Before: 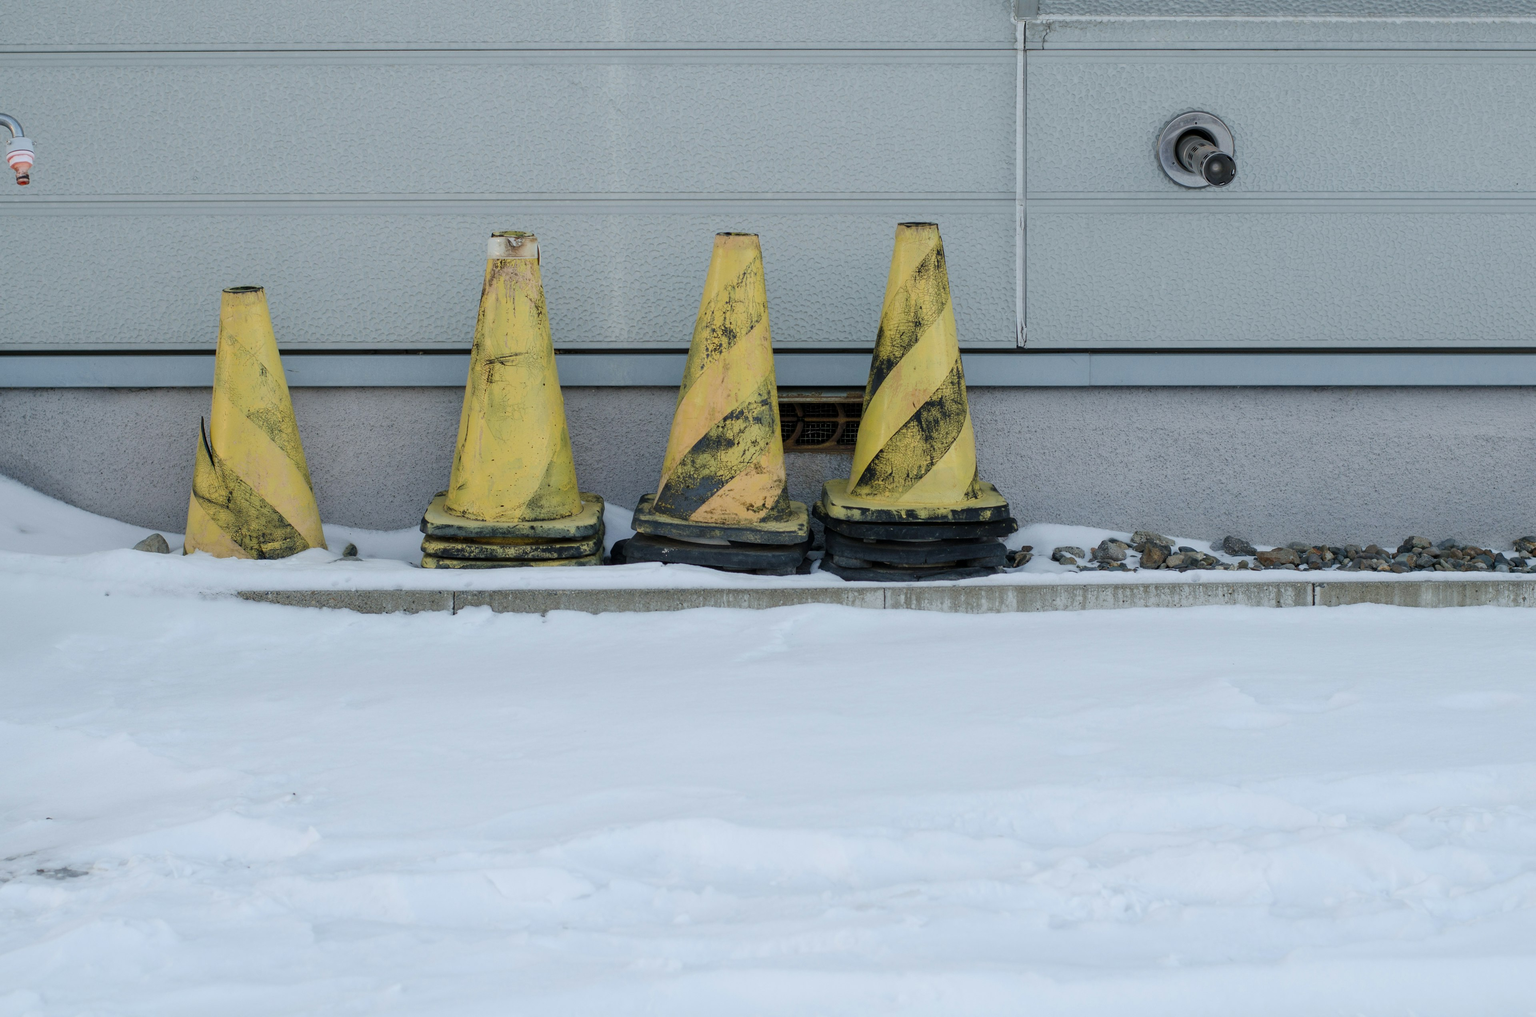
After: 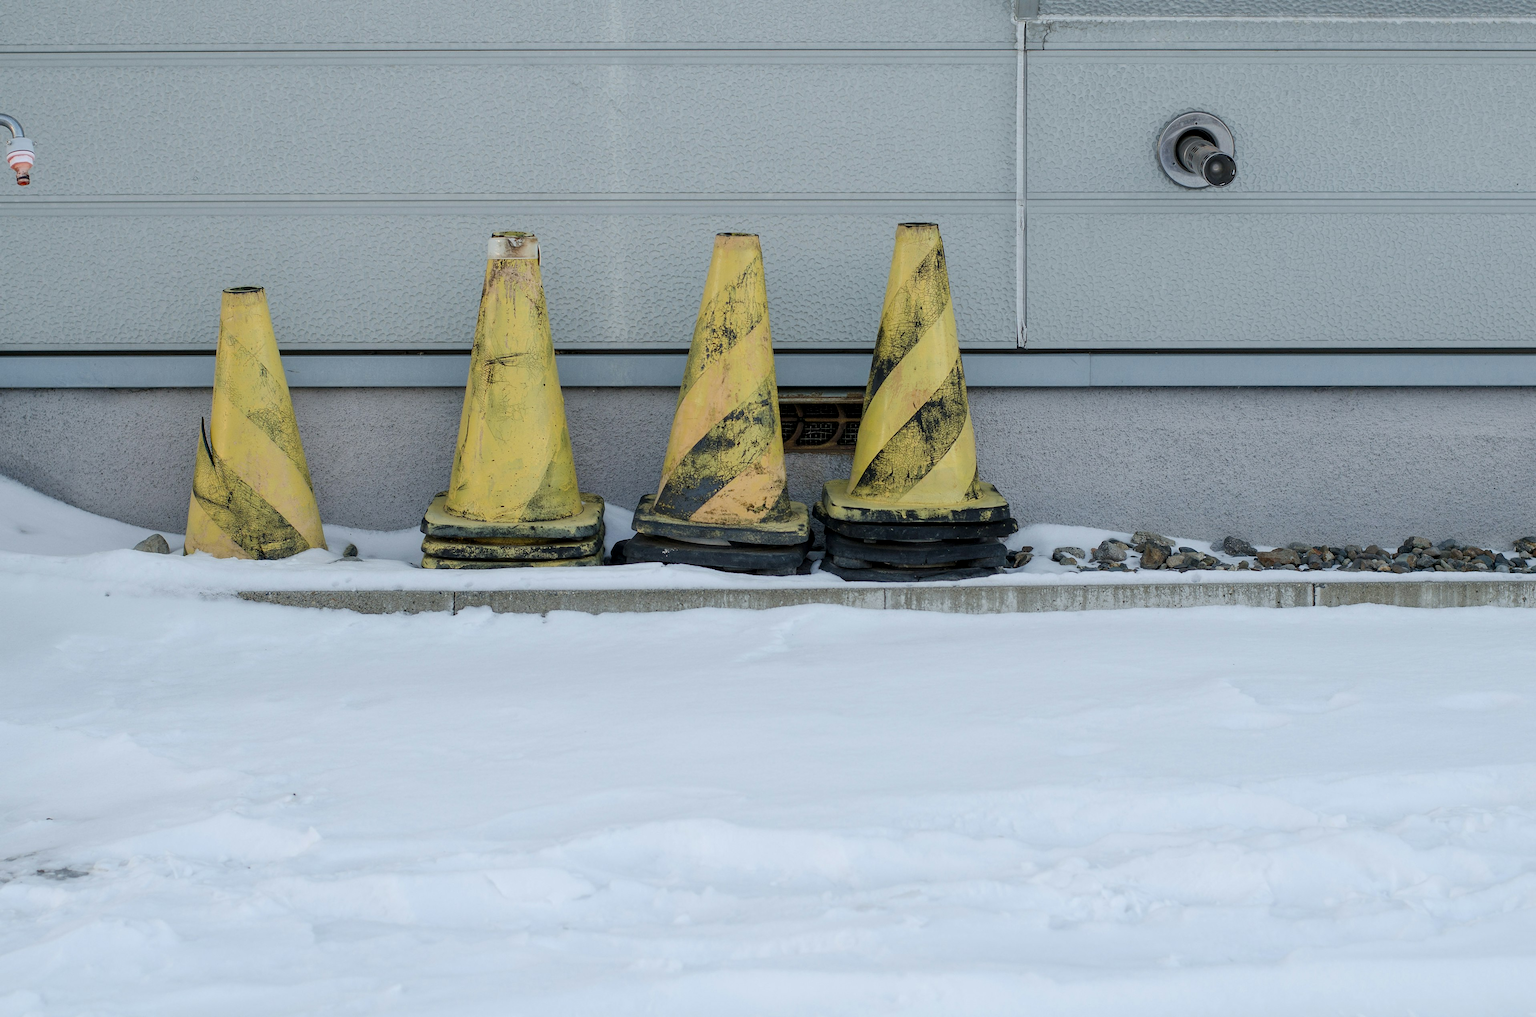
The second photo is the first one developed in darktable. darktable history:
local contrast: highlights 107%, shadows 99%, detail 119%, midtone range 0.2
sharpen: radius 0.972, amount 0.616
